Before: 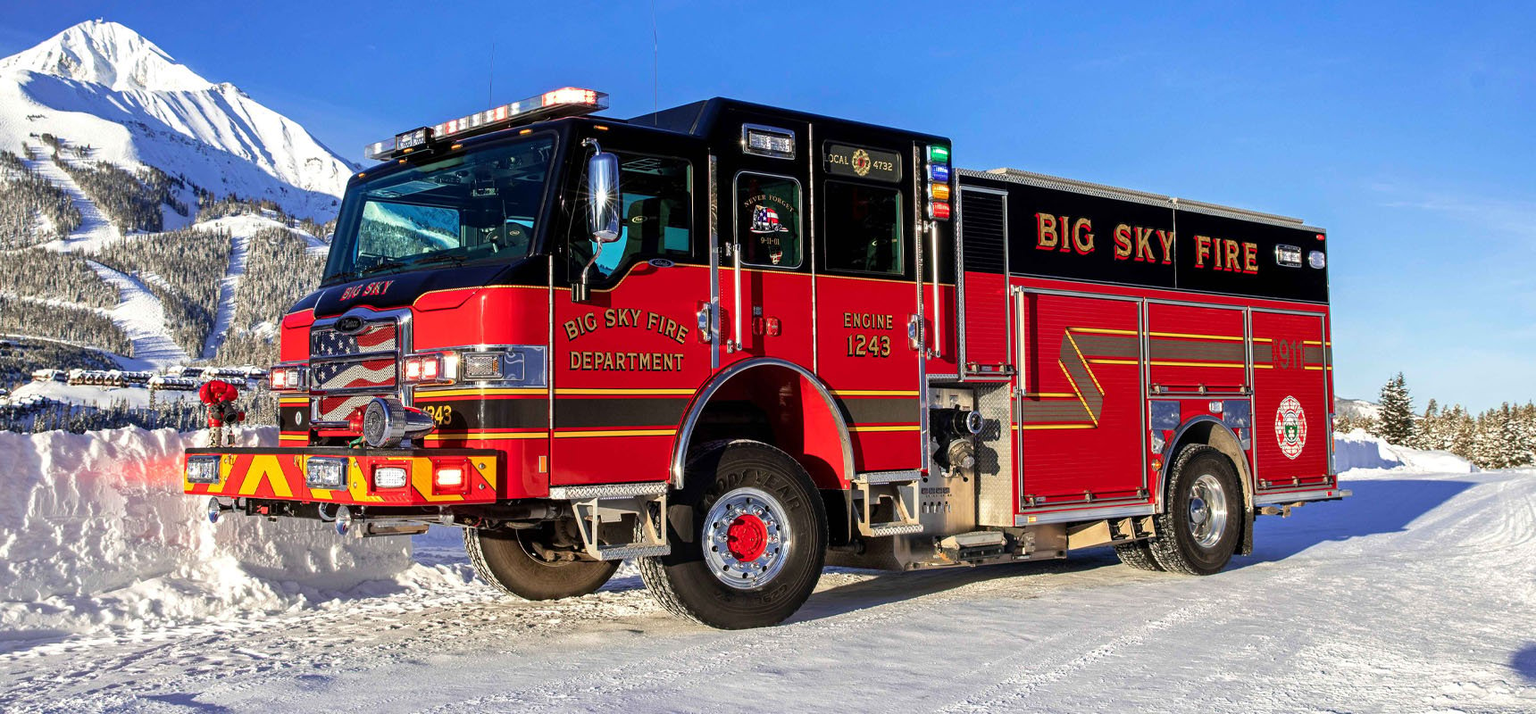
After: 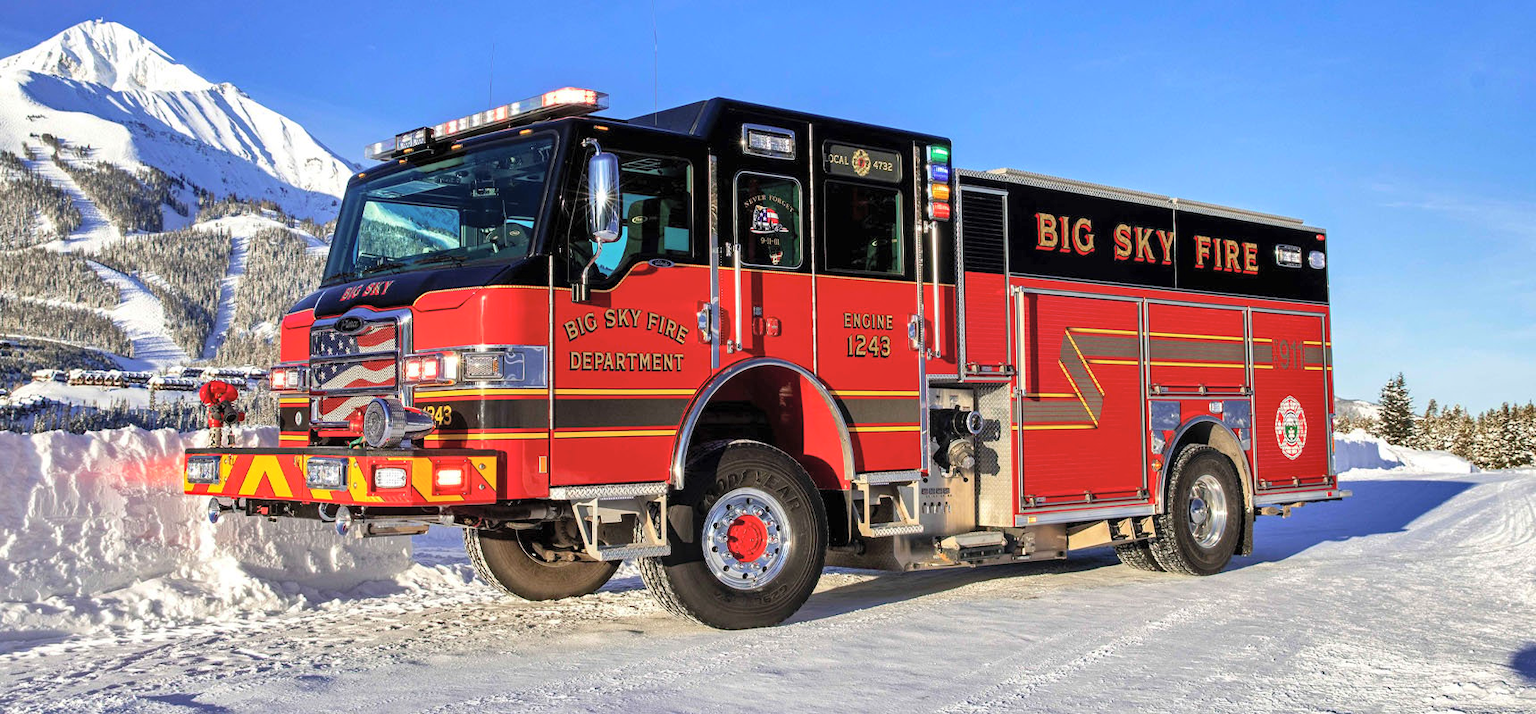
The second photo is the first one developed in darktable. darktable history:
rotate and perspective: automatic cropping off
shadows and highlights: shadows 25, highlights -48, soften with gaussian
contrast brightness saturation: brightness 0.15
